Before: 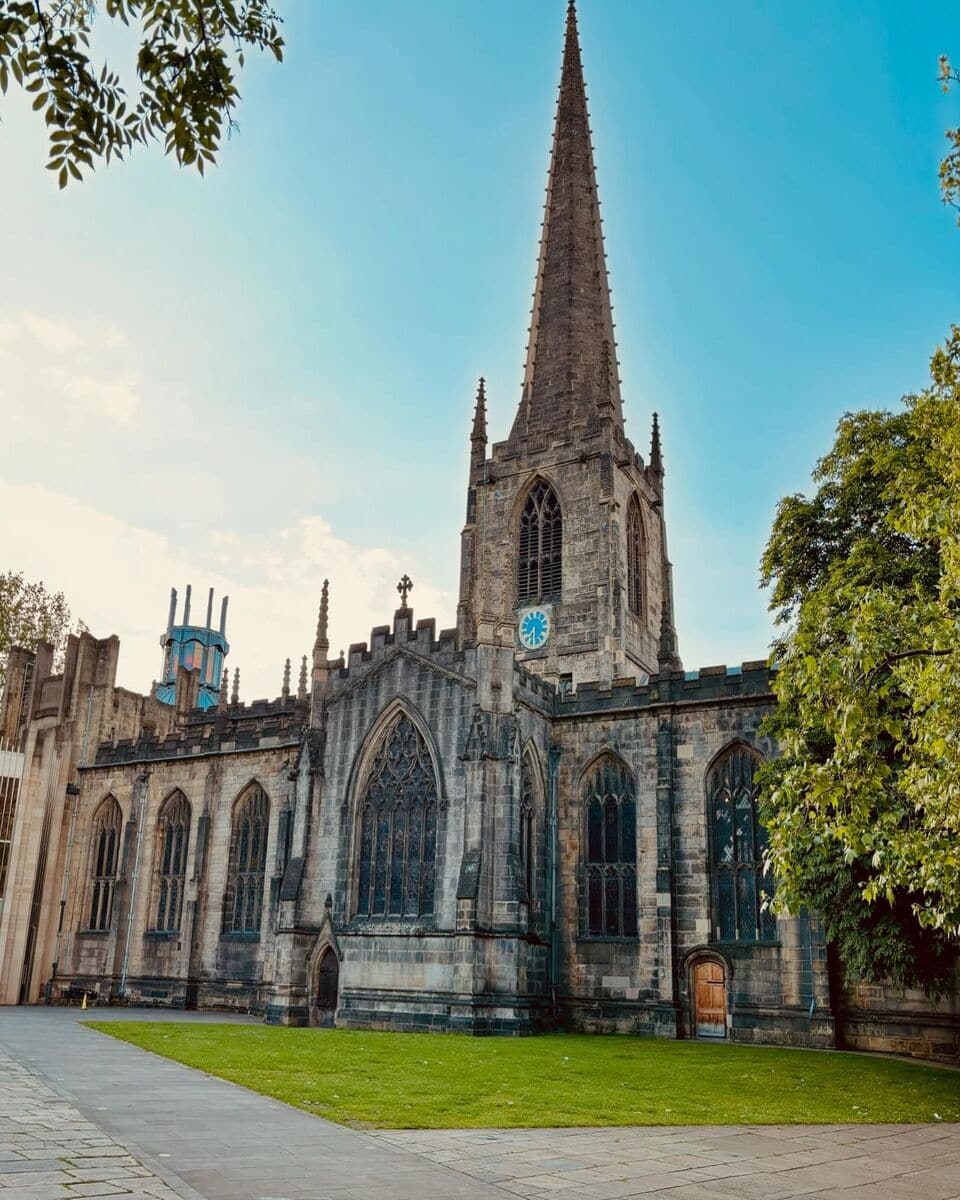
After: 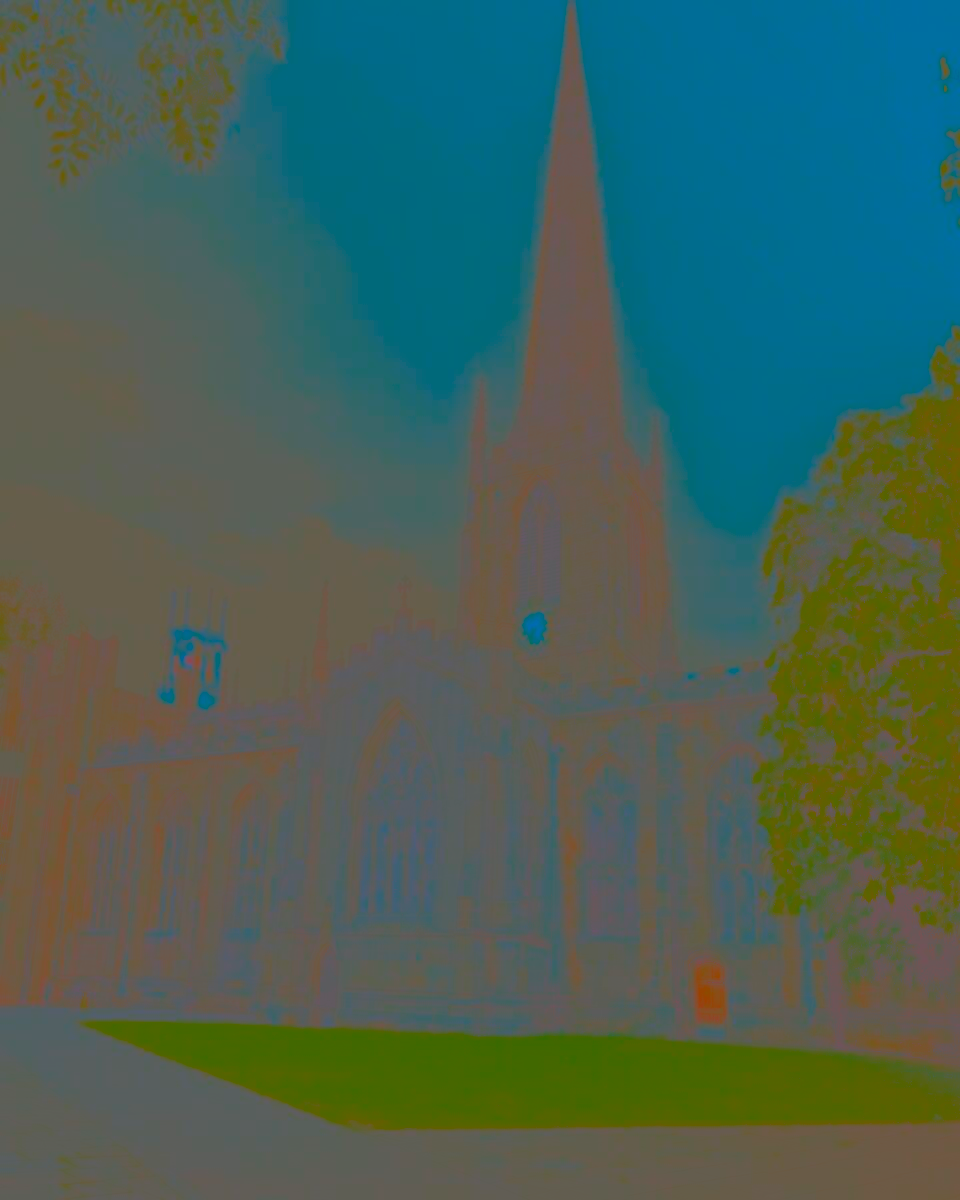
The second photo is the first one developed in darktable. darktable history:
color correction: highlights b* -0.028, saturation 0.795
local contrast: detail 109%
contrast brightness saturation: contrast -0.984, brightness -0.171, saturation 0.732
